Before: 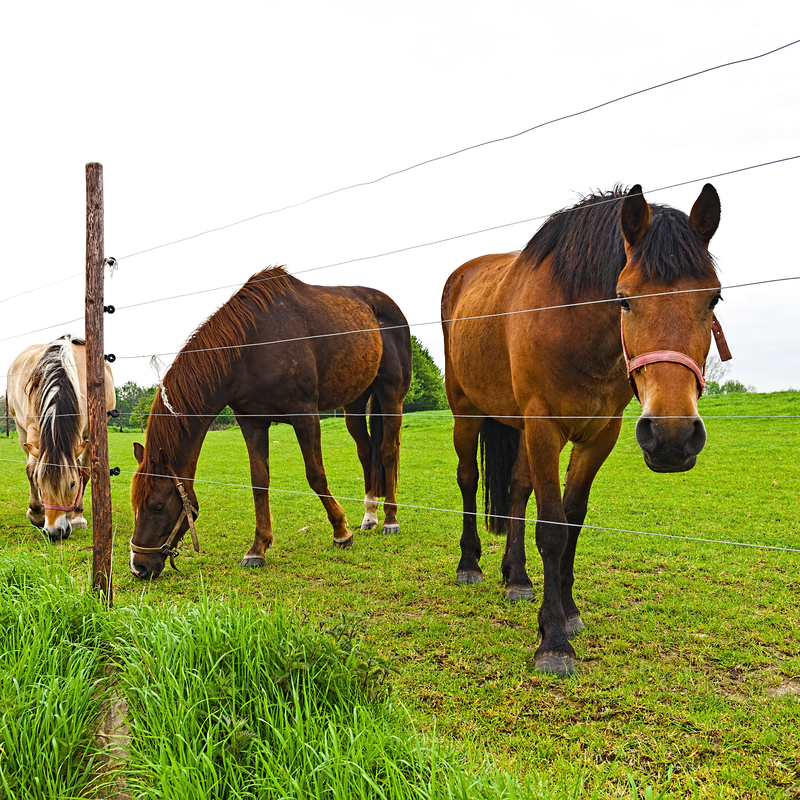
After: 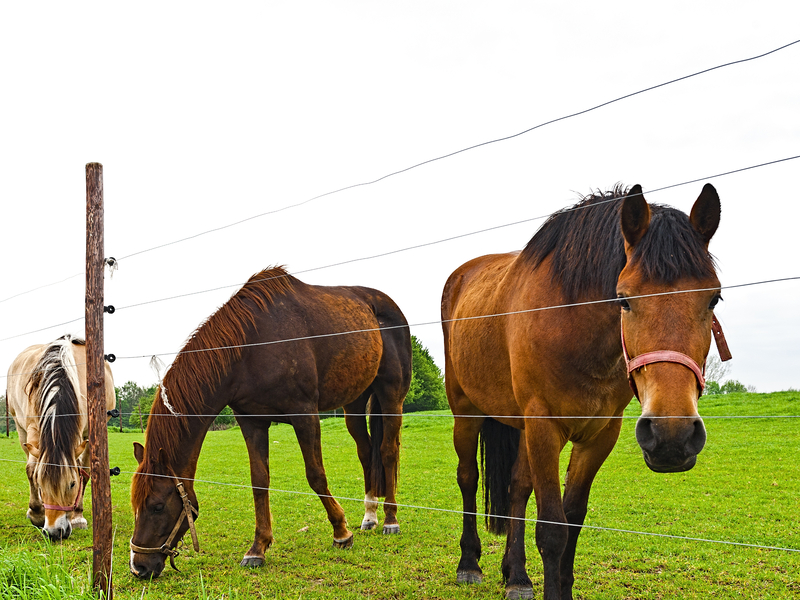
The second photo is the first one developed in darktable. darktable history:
haze removal: strength 0.29, distance 0.25, compatibility mode true, adaptive false
crop: bottom 24.988%
